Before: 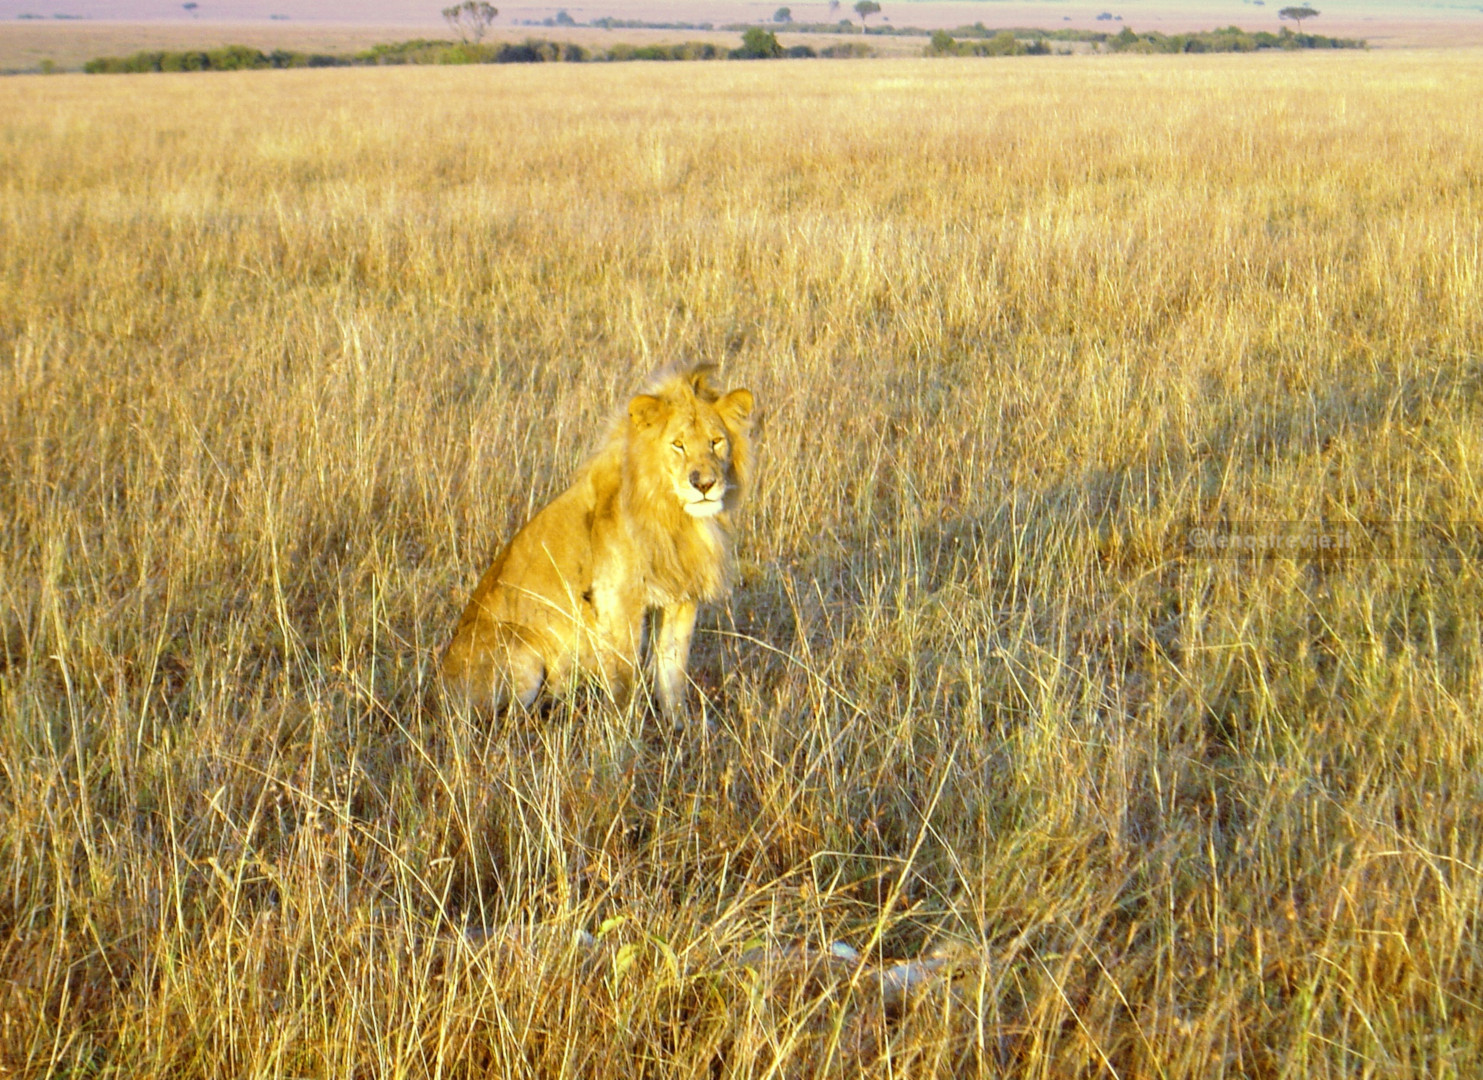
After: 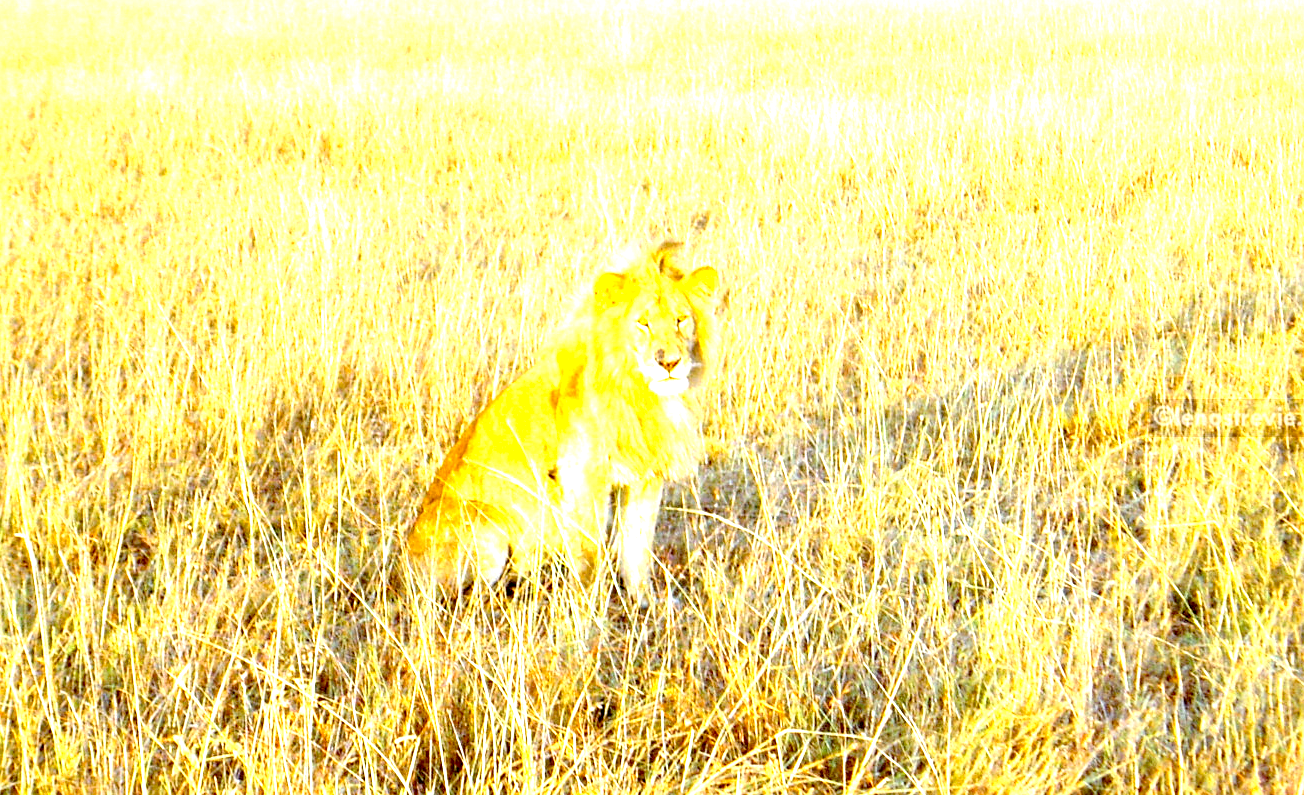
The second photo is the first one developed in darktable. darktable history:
crop and rotate: left 2.425%, top 11.305%, right 9.6%, bottom 15.08%
sharpen: amount 0.2
exposure: black level correction 0.016, exposure 1.774 EV, compensate highlight preservation false
